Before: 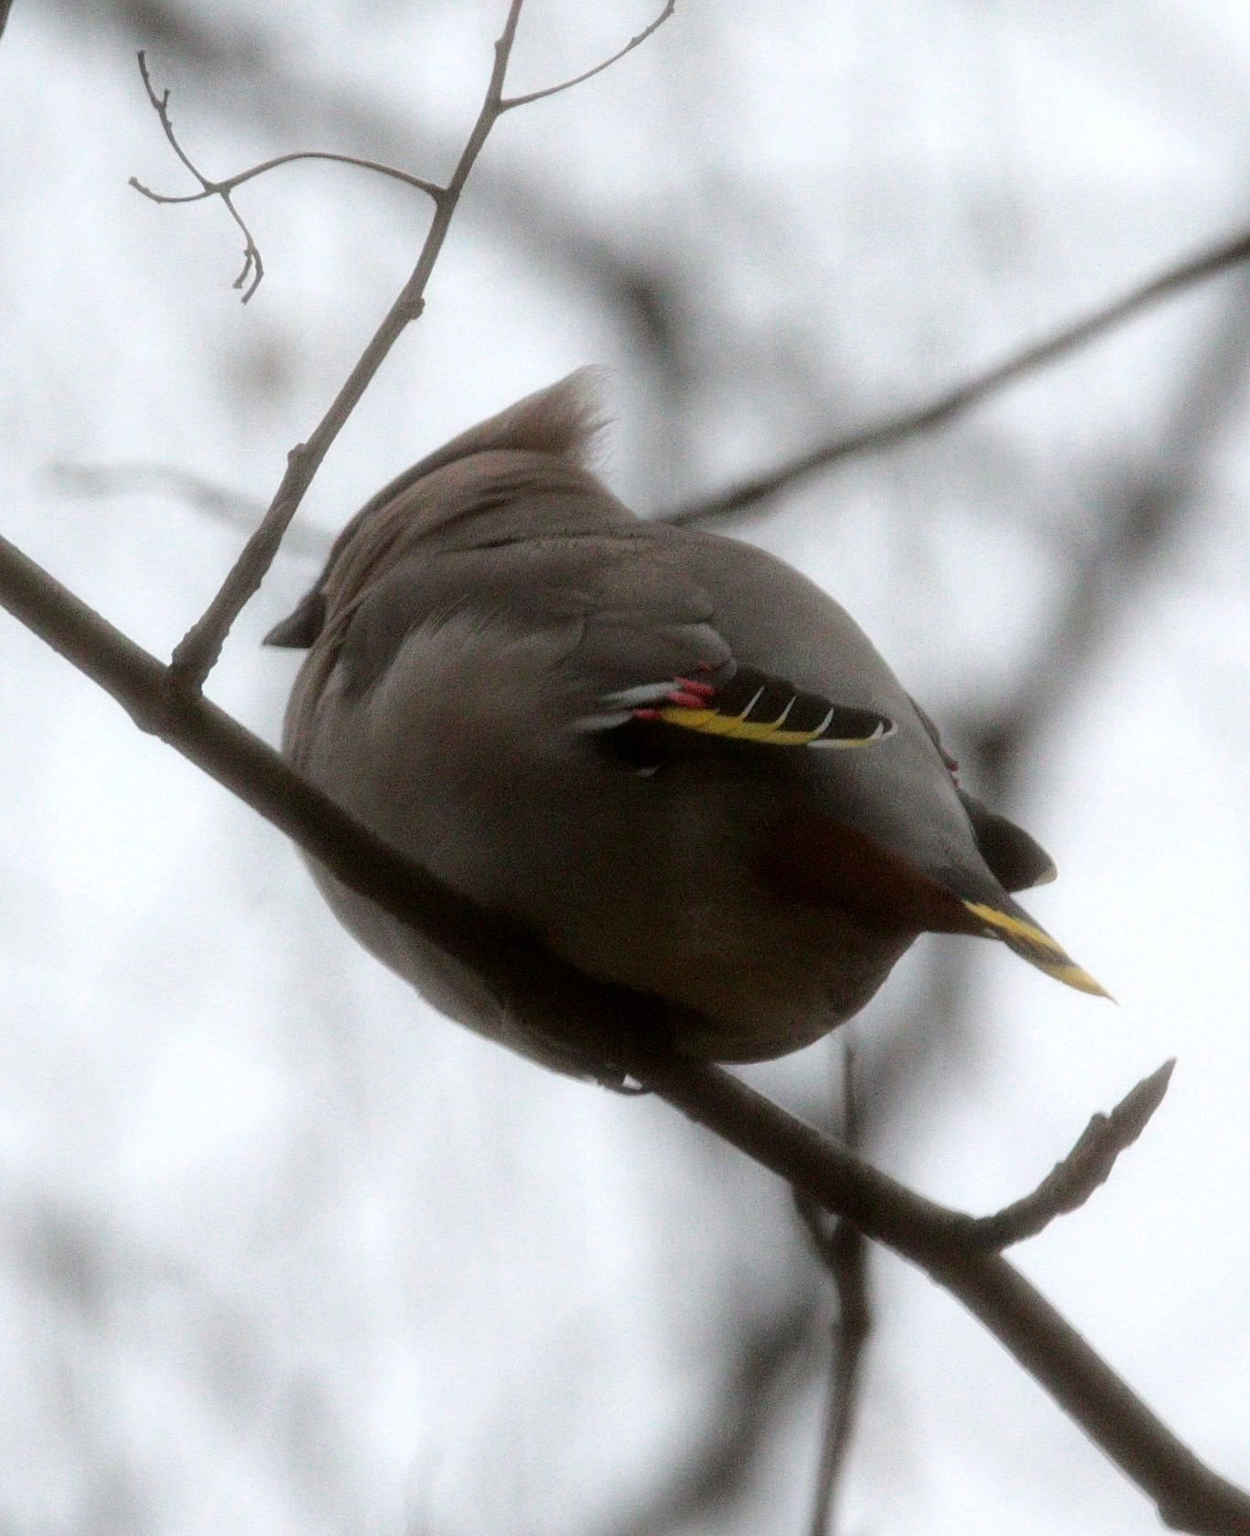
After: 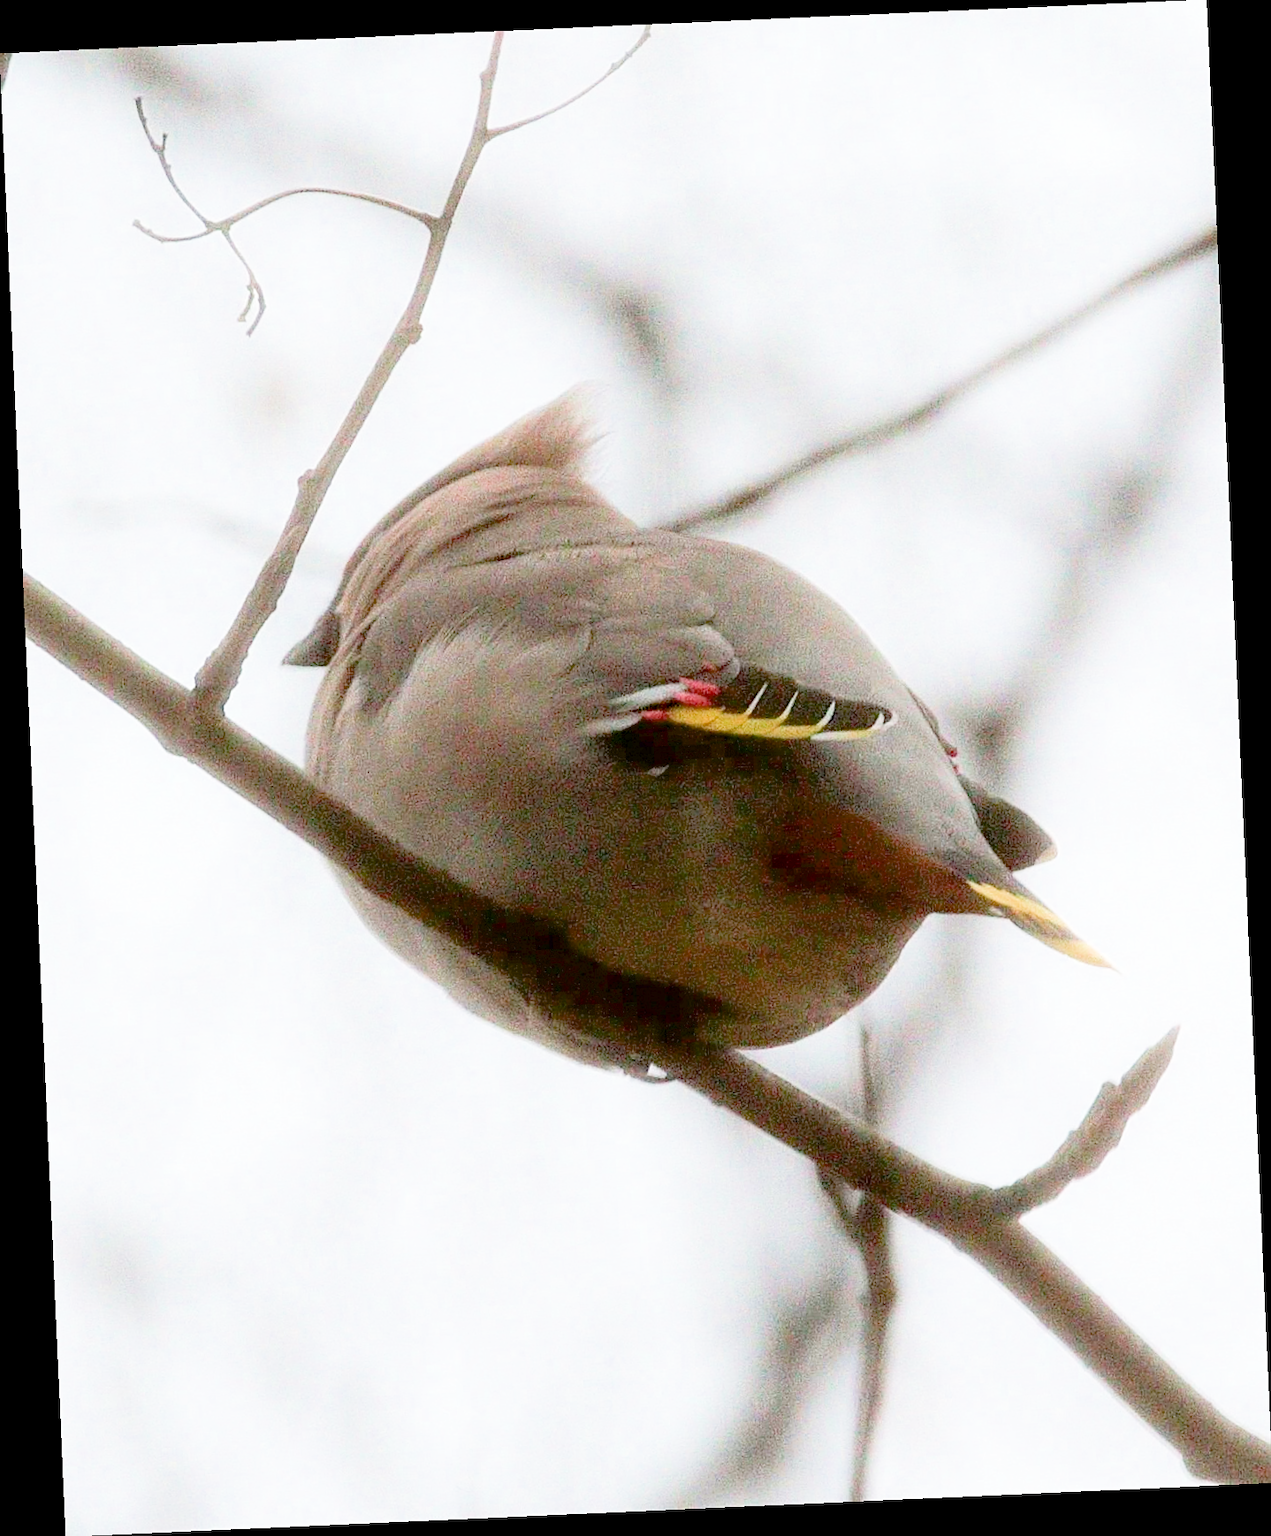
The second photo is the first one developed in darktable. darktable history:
filmic rgb: middle gray luminance 2.5%, black relative exposure -10 EV, white relative exposure 7 EV, threshold 6 EV, dynamic range scaling 10%, target black luminance 0%, hardness 3.19, latitude 44.39%, contrast 0.682, highlights saturation mix 5%, shadows ↔ highlights balance 13.63%, add noise in highlights 0, color science v3 (2019), use custom middle-gray values true, iterations of high-quality reconstruction 0, contrast in highlights soft, enable highlight reconstruction true
haze removal: compatibility mode true, adaptive false
sharpen: on, module defaults
tone equalizer: -8 EV -0.417 EV, -7 EV -0.389 EV, -6 EV -0.333 EV, -5 EV -0.222 EV, -3 EV 0.222 EV, -2 EV 0.333 EV, -1 EV 0.389 EV, +0 EV 0.417 EV, edges refinement/feathering 500, mask exposure compensation -1.57 EV, preserve details no
exposure: black level correction 0.002, exposure 0.15 EV, compensate highlight preservation false
rotate and perspective: rotation -2.56°, automatic cropping off
